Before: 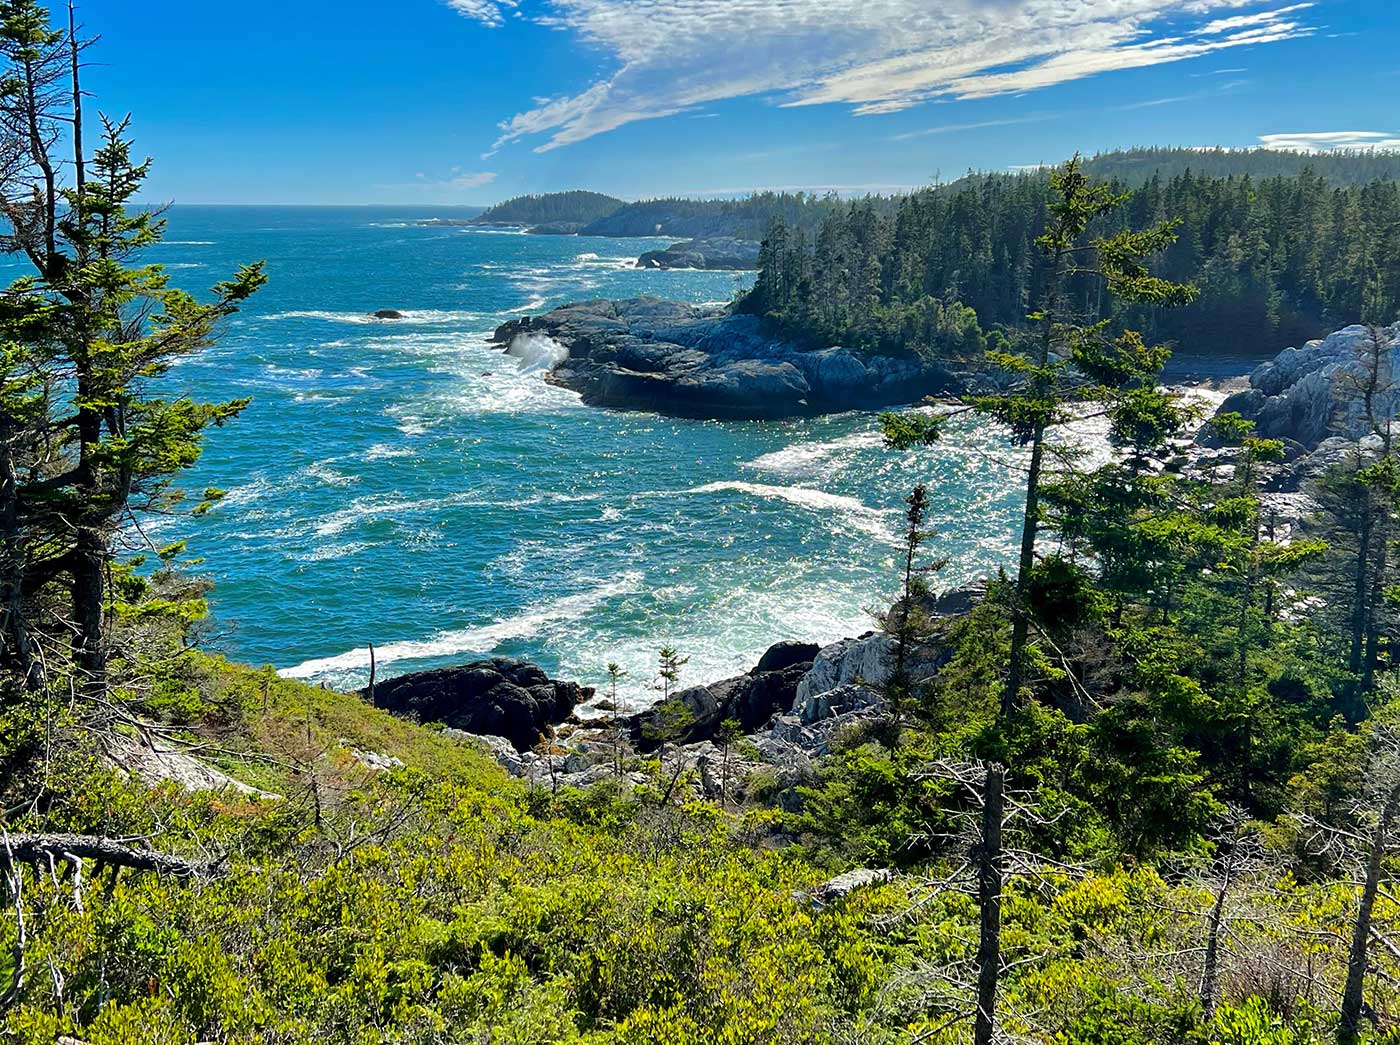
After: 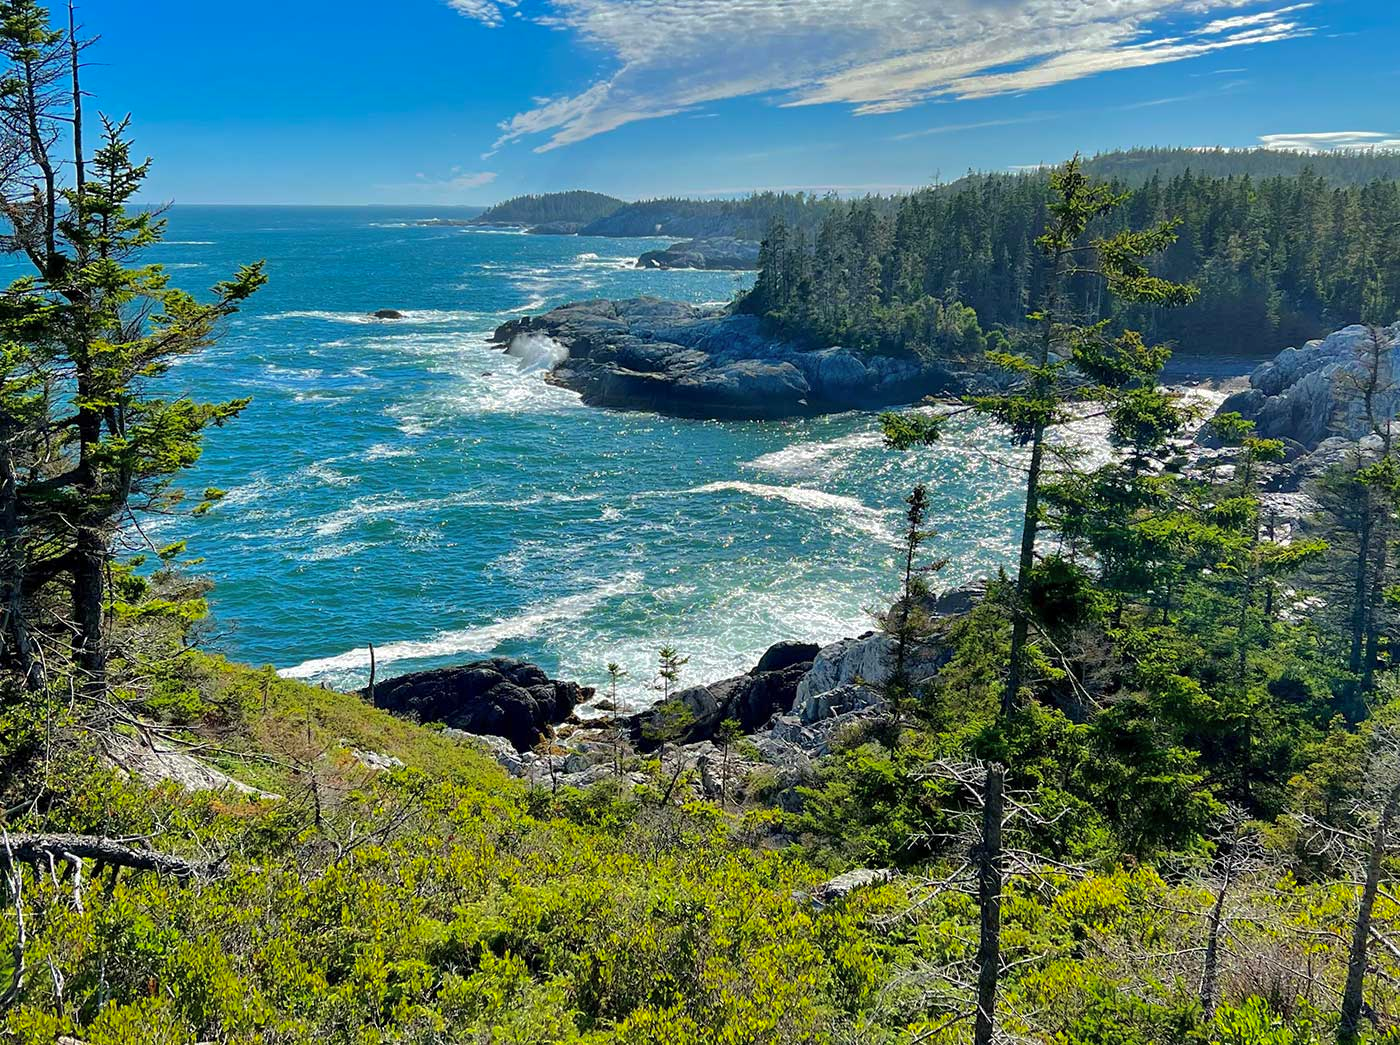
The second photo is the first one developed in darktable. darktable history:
shadows and highlights: shadows 39.73, highlights -59.88
